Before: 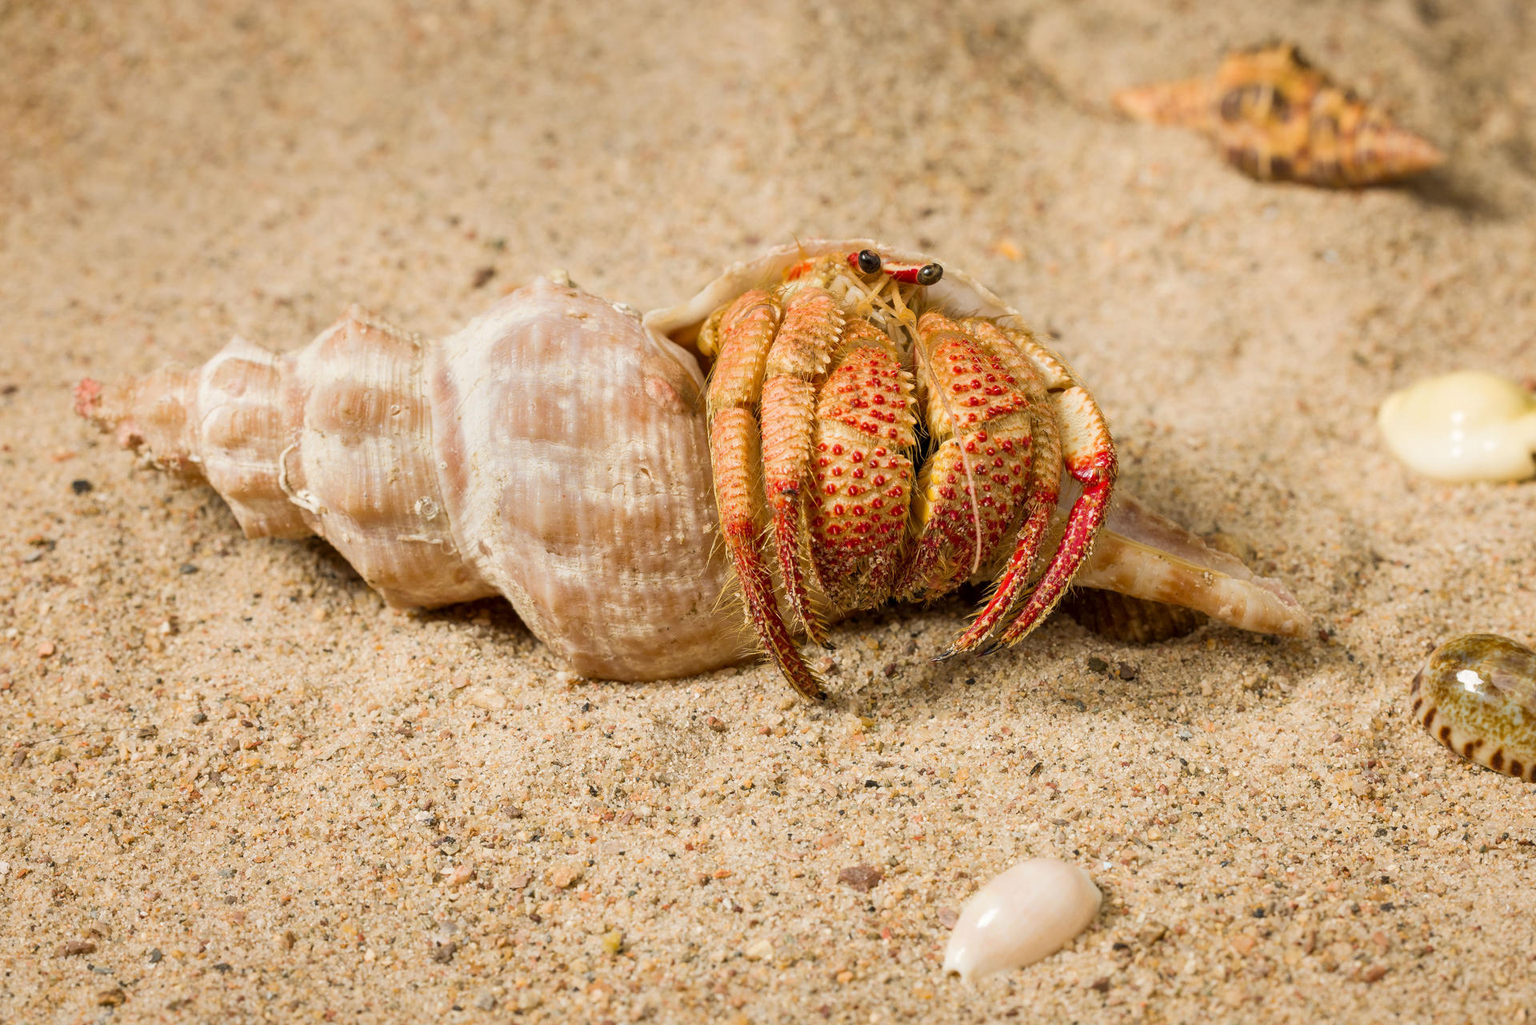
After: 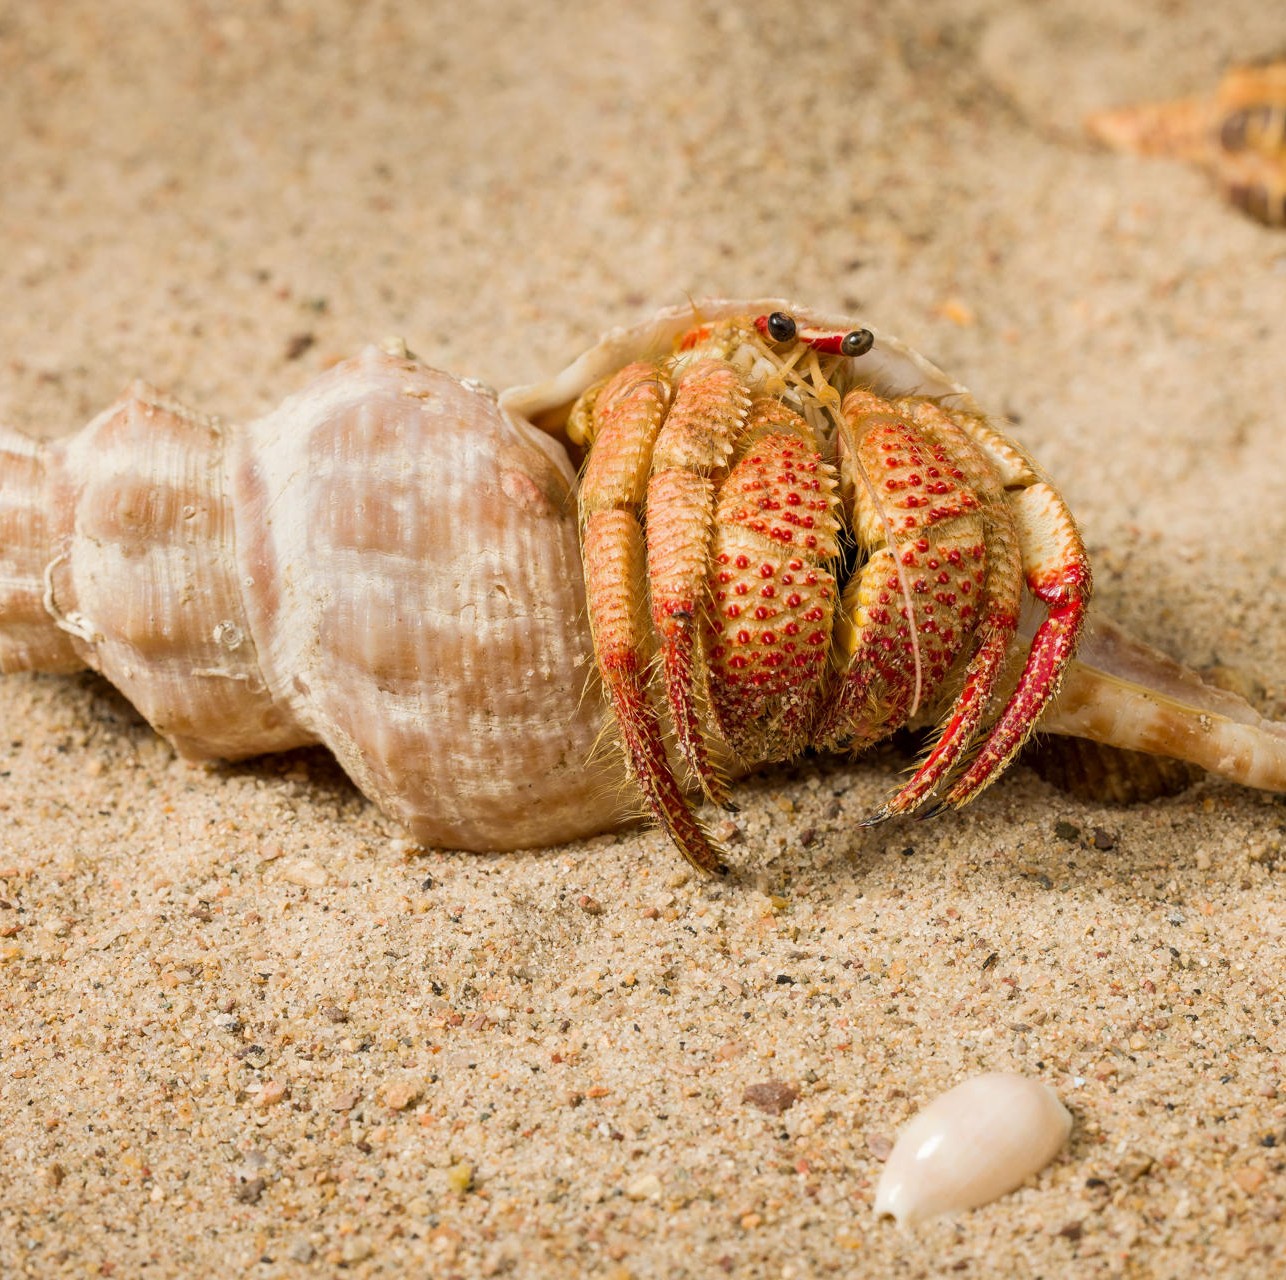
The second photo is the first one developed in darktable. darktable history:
crop and rotate: left 15.909%, right 17.107%
